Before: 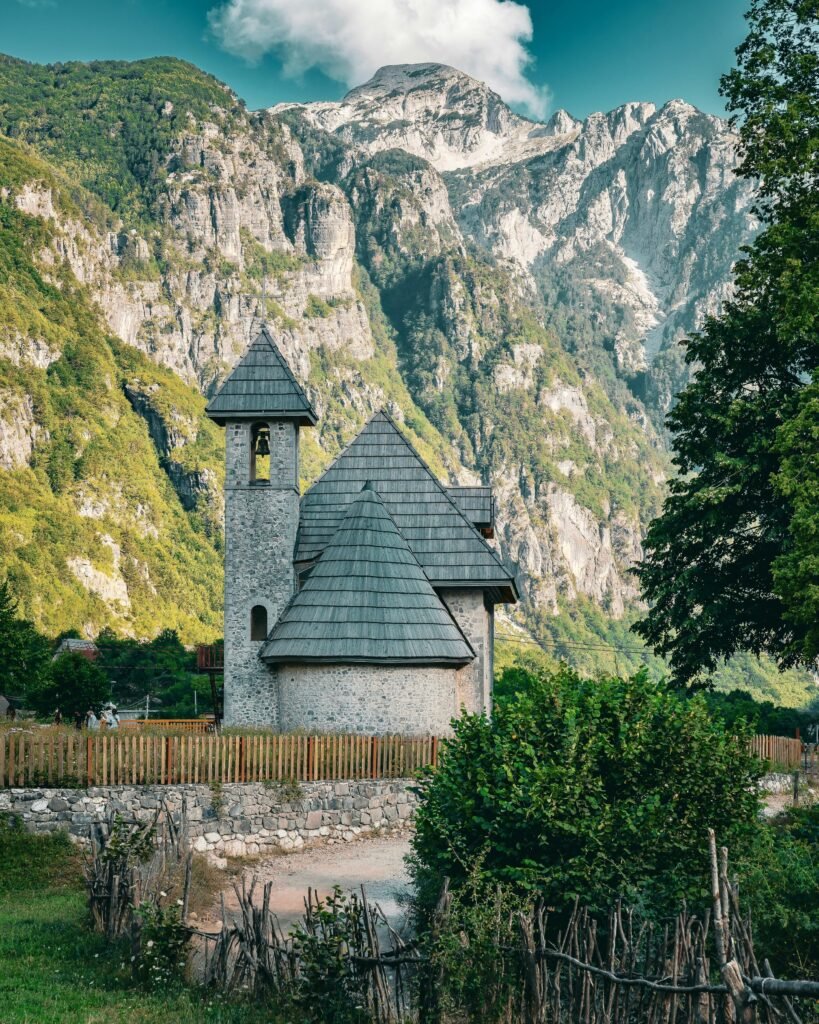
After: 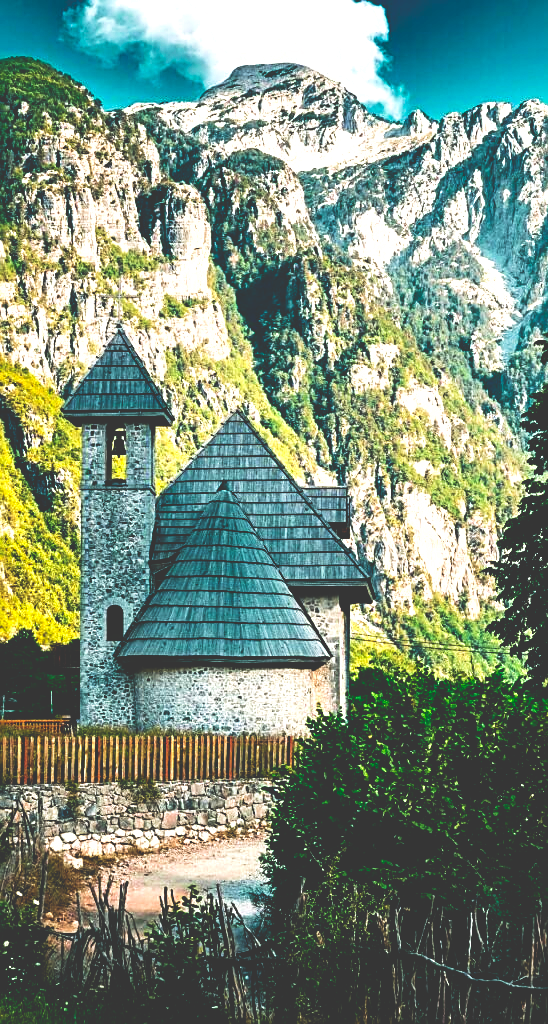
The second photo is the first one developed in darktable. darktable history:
crop and rotate: left 17.622%, right 15.373%
exposure: black level correction -0.01, exposure 0.068 EV, compensate highlight preservation false
contrast brightness saturation: contrast 0.044, saturation 0.072
sharpen: on, module defaults
velvia: on, module defaults
tone equalizer: -8 EV -0.438 EV, -7 EV -0.387 EV, -6 EV -0.334 EV, -5 EV -0.254 EV, -3 EV 0.233 EV, -2 EV 0.315 EV, -1 EV 0.378 EV, +0 EV 0.441 EV
base curve: curves: ch0 [(0, 0.036) (0.083, 0.04) (0.804, 1)], preserve colors none
